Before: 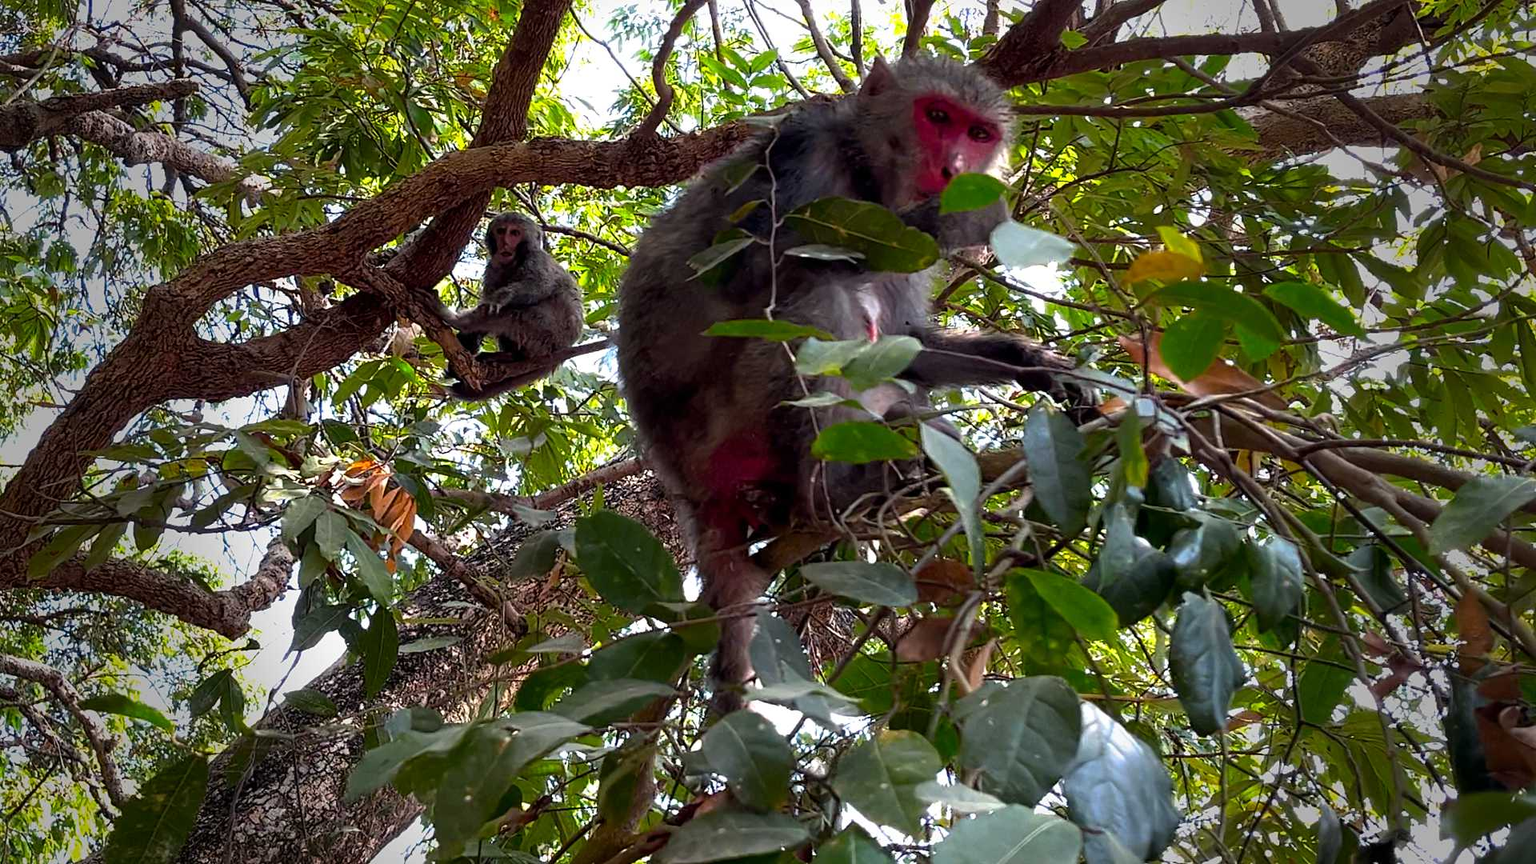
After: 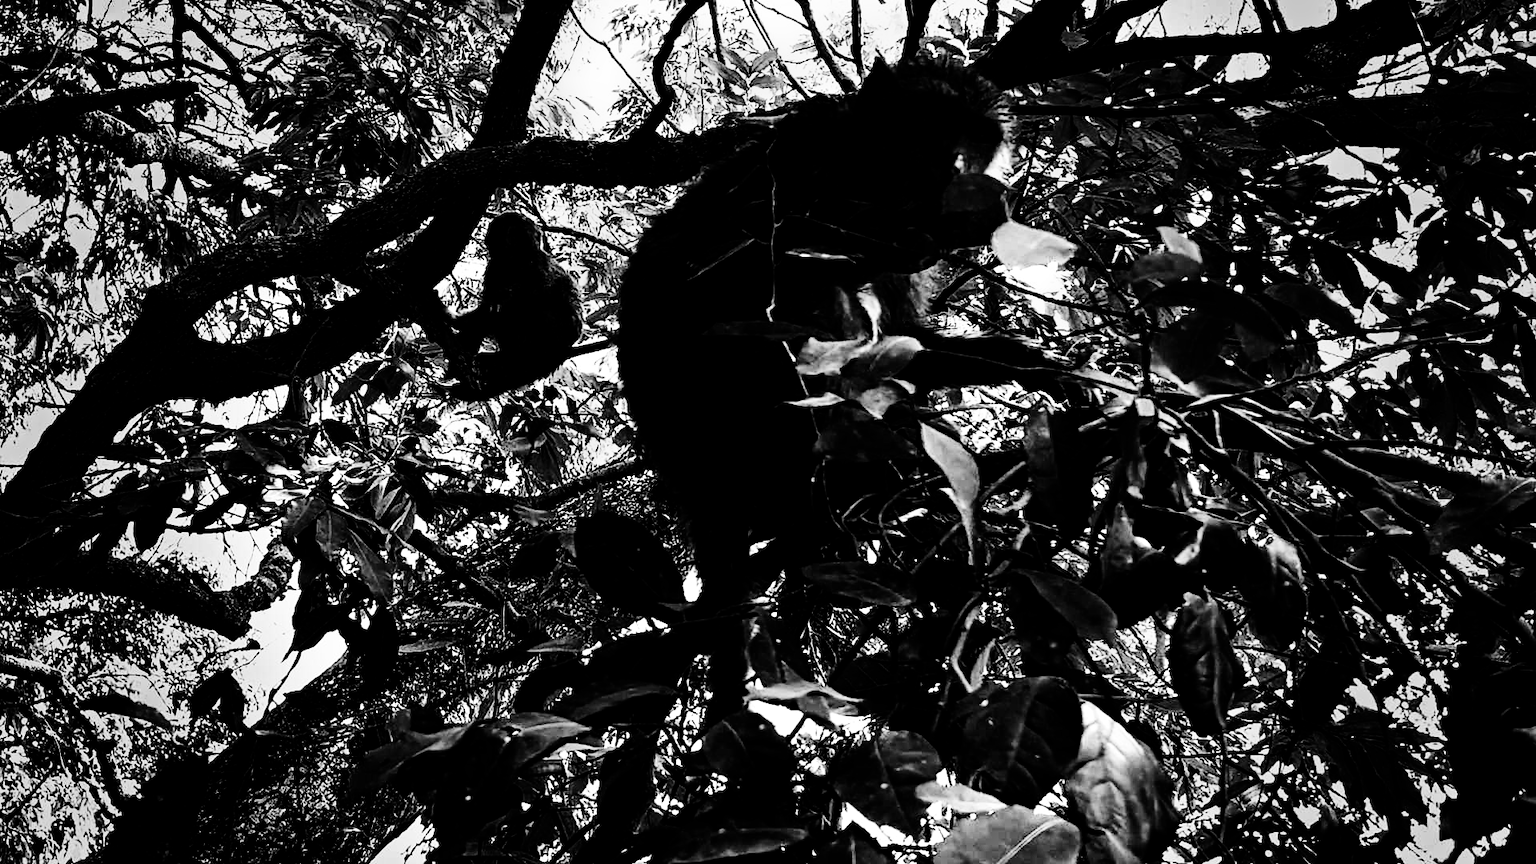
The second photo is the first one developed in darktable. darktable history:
contrast brightness saturation: contrast 0.77, brightness -1, saturation 1
tone equalizer: -8 EV 1 EV, -7 EV 1 EV, -6 EV 1 EV, -5 EV 1 EV, -4 EV 1 EV, -3 EV 0.75 EV, -2 EV 0.5 EV, -1 EV 0.25 EV
monochrome: on, module defaults
haze removal: strength 0.29, distance 0.25, compatibility mode true, adaptive false
